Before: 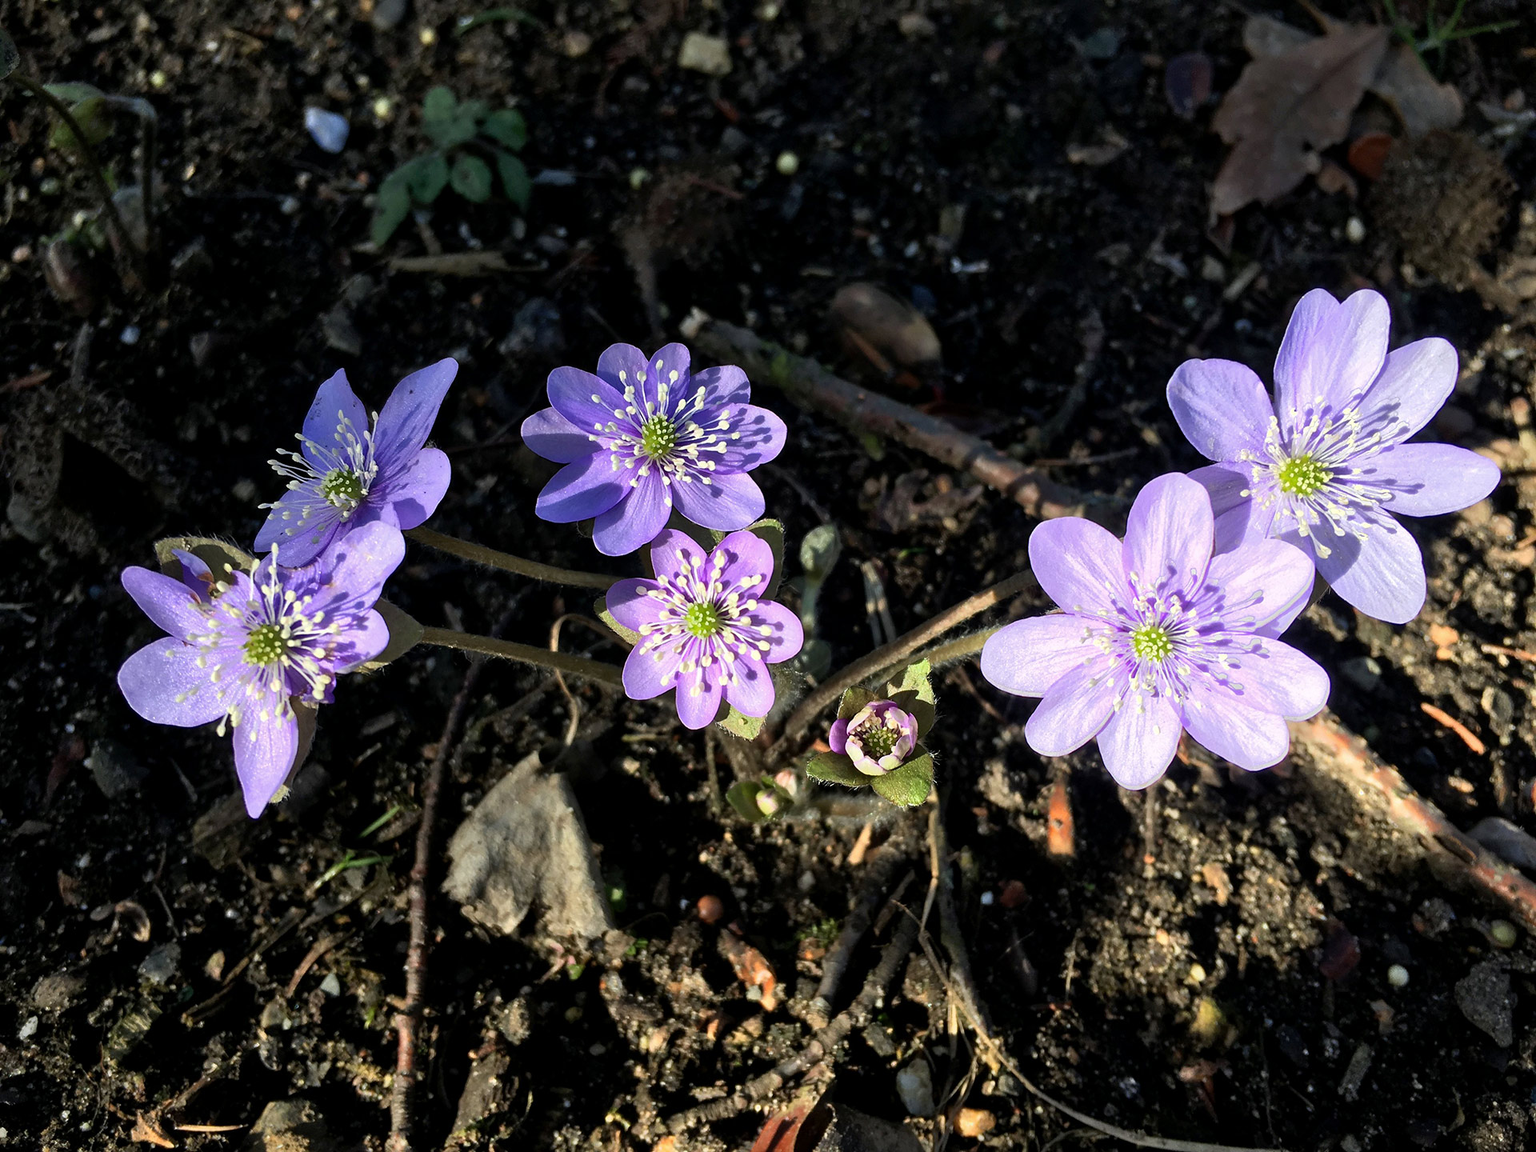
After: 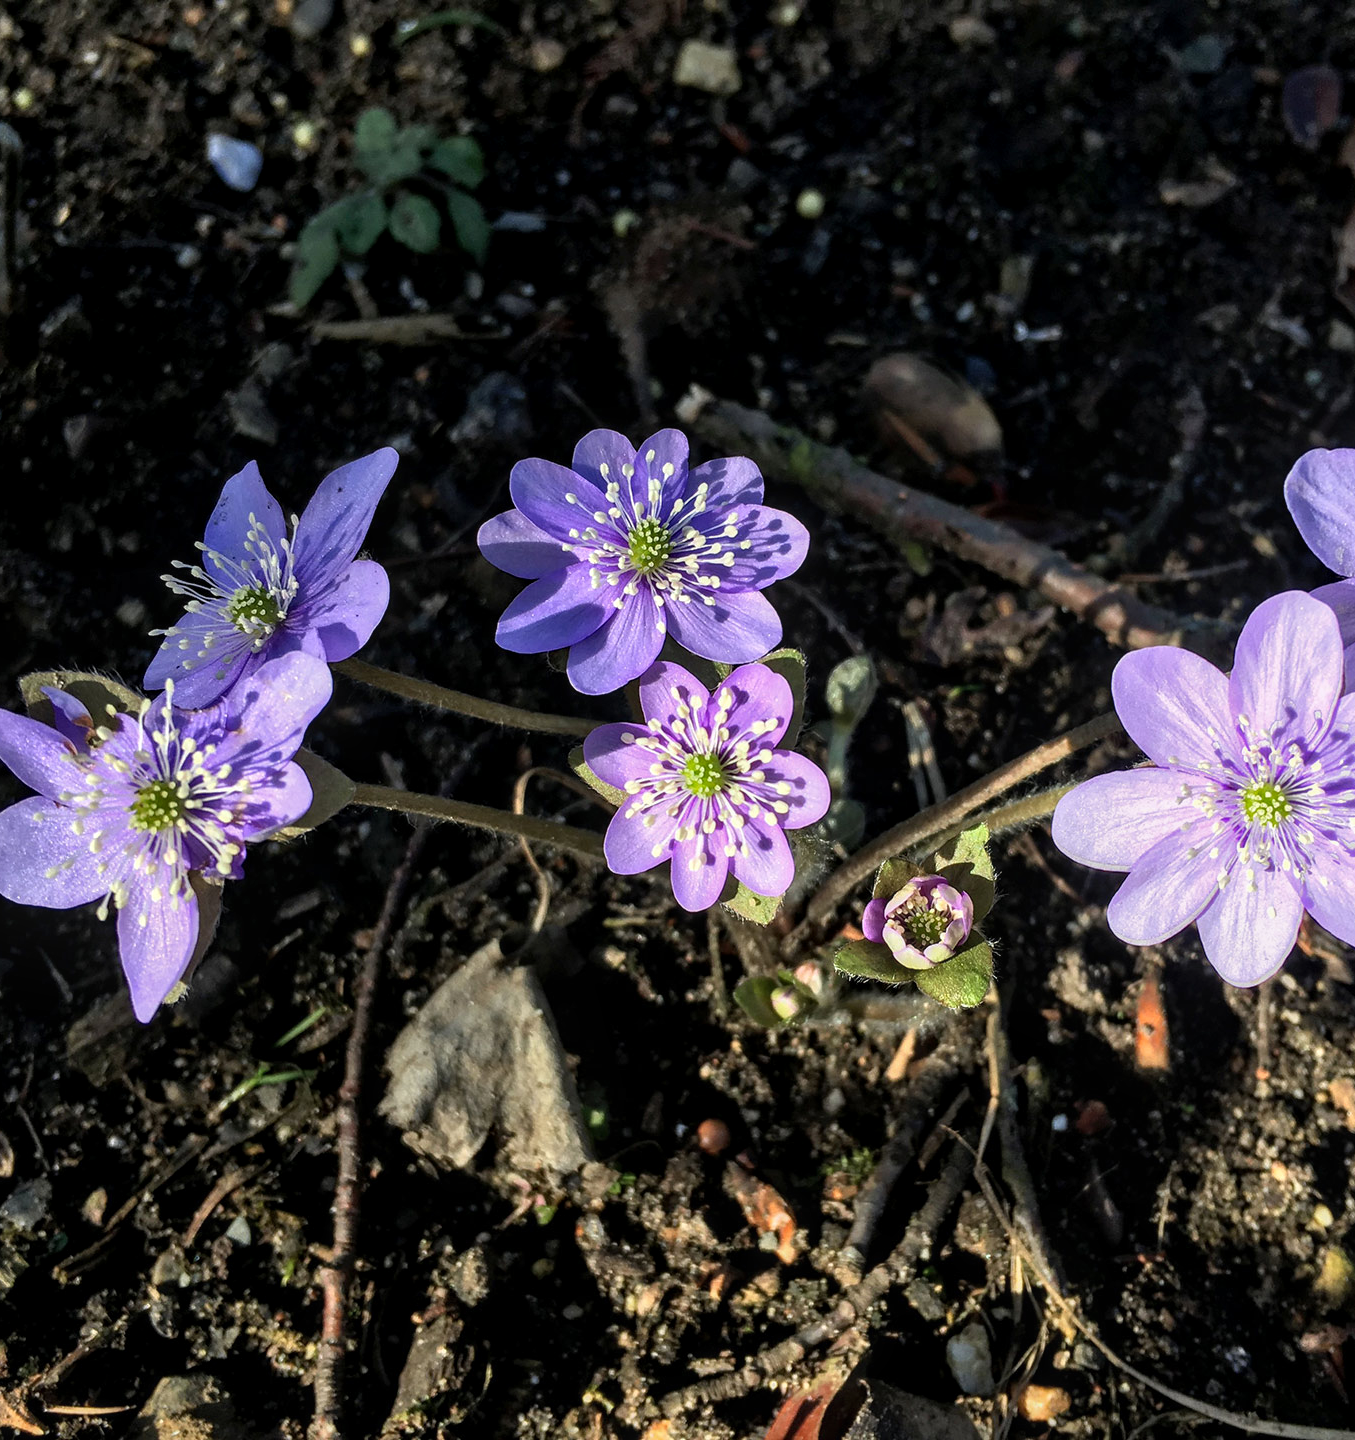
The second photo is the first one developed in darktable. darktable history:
tone equalizer: on, module defaults
local contrast: on, module defaults
crop and rotate: left 9.082%, right 20.314%
